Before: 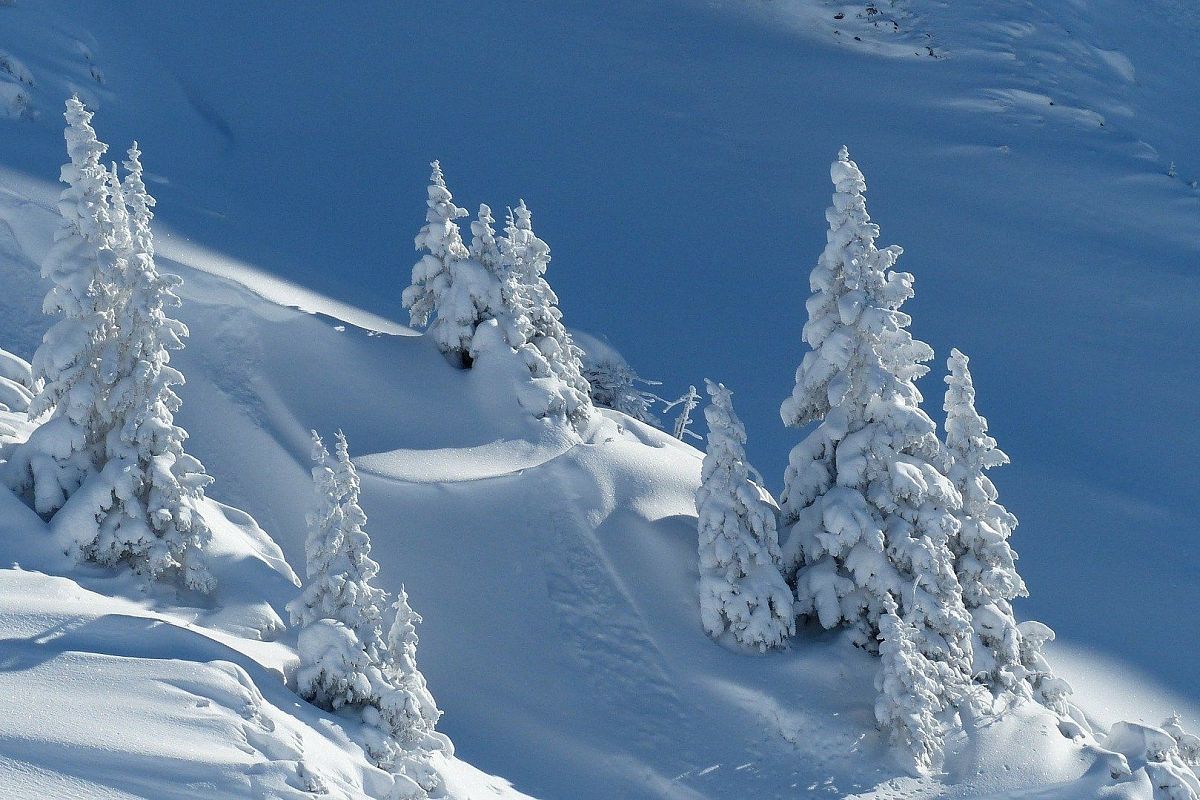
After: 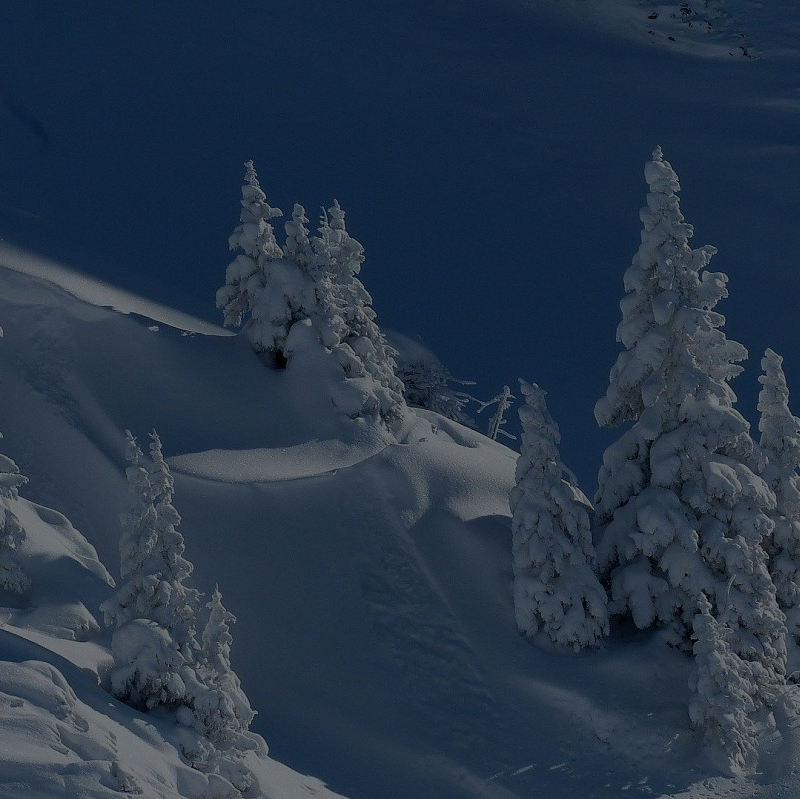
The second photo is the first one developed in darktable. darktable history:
white balance: red 0.98, blue 1.034
crop and rotate: left 15.546%, right 17.787%
exposure: exposure -2.446 EV, compensate highlight preservation false
